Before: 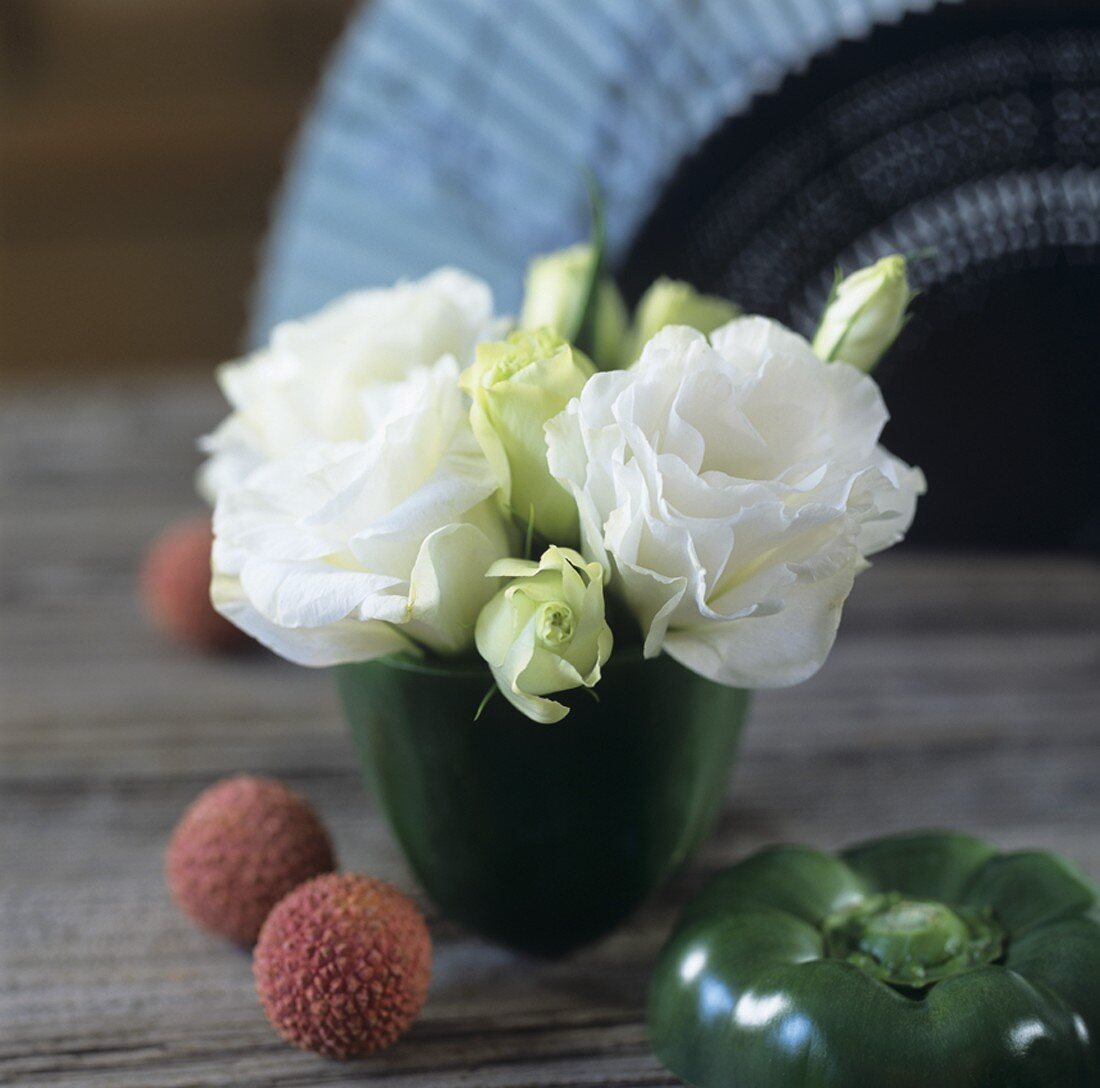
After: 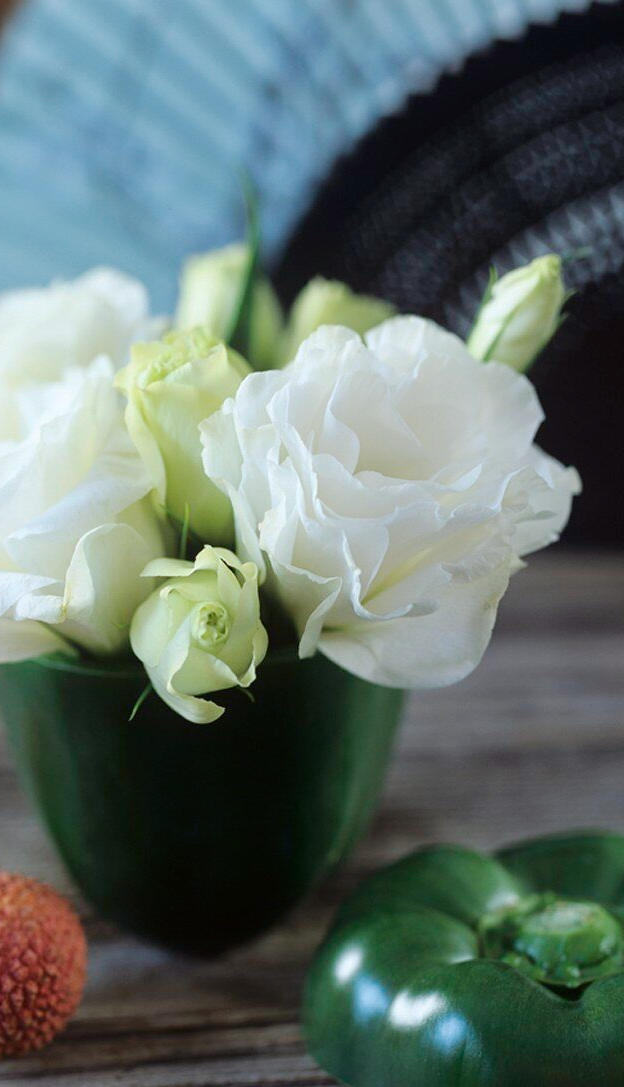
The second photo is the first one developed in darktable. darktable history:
color correction: highlights a* -2.76, highlights b* -2.32, shadows a* 2.25, shadows b* 2.68
crop: left 31.439%, top 0.025%, right 11.758%
base curve: curves: ch0 [(0, 0) (0.262, 0.32) (0.722, 0.705) (1, 1)], preserve colors none
